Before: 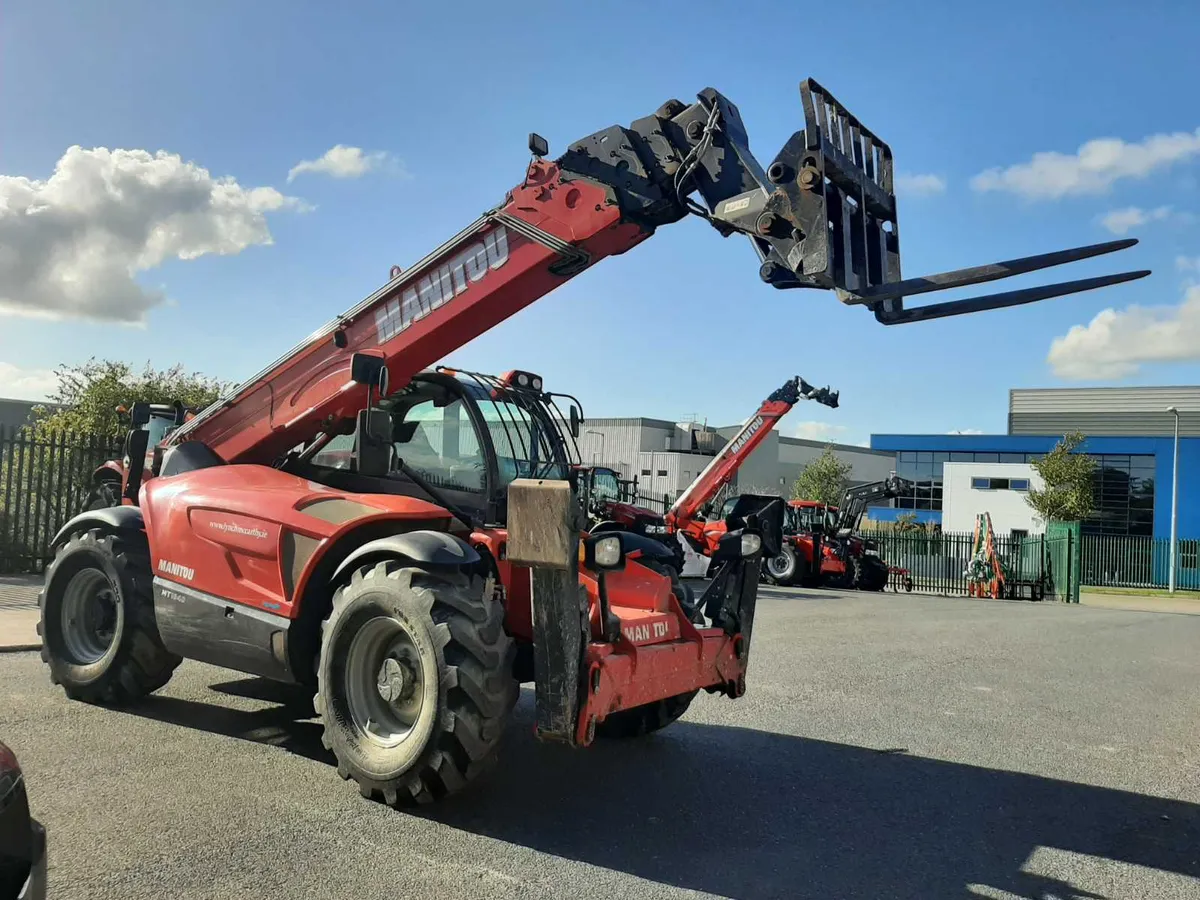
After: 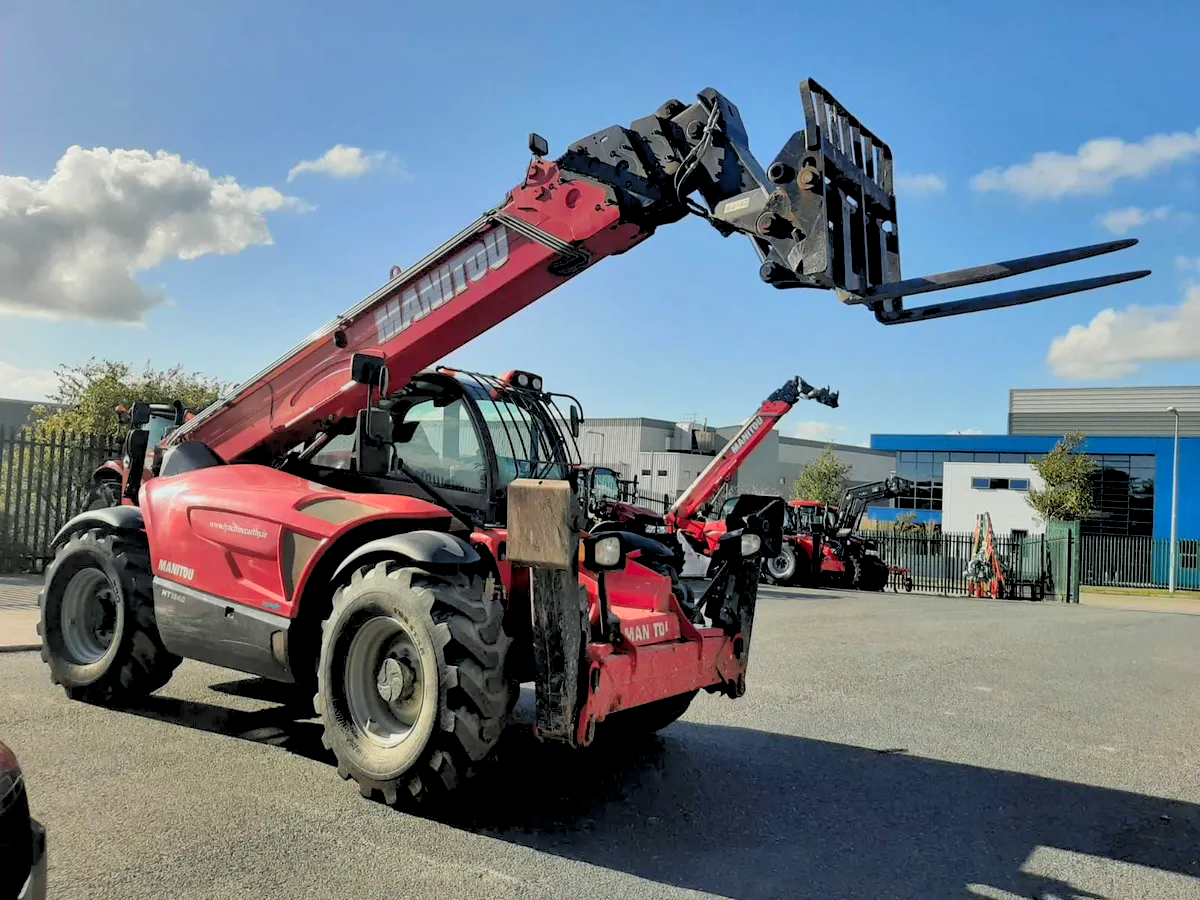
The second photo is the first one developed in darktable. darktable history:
local contrast: mode bilateral grid, contrast 20, coarseness 50, detail 120%, midtone range 0.2
color zones: curves: ch1 [(0.309, 0.524) (0.41, 0.329) (0.508, 0.509)]; ch2 [(0.25, 0.457) (0.75, 0.5)]
rgb levels: preserve colors sum RGB, levels [[0.038, 0.433, 0.934], [0, 0.5, 1], [0, 0.5, 1]]
